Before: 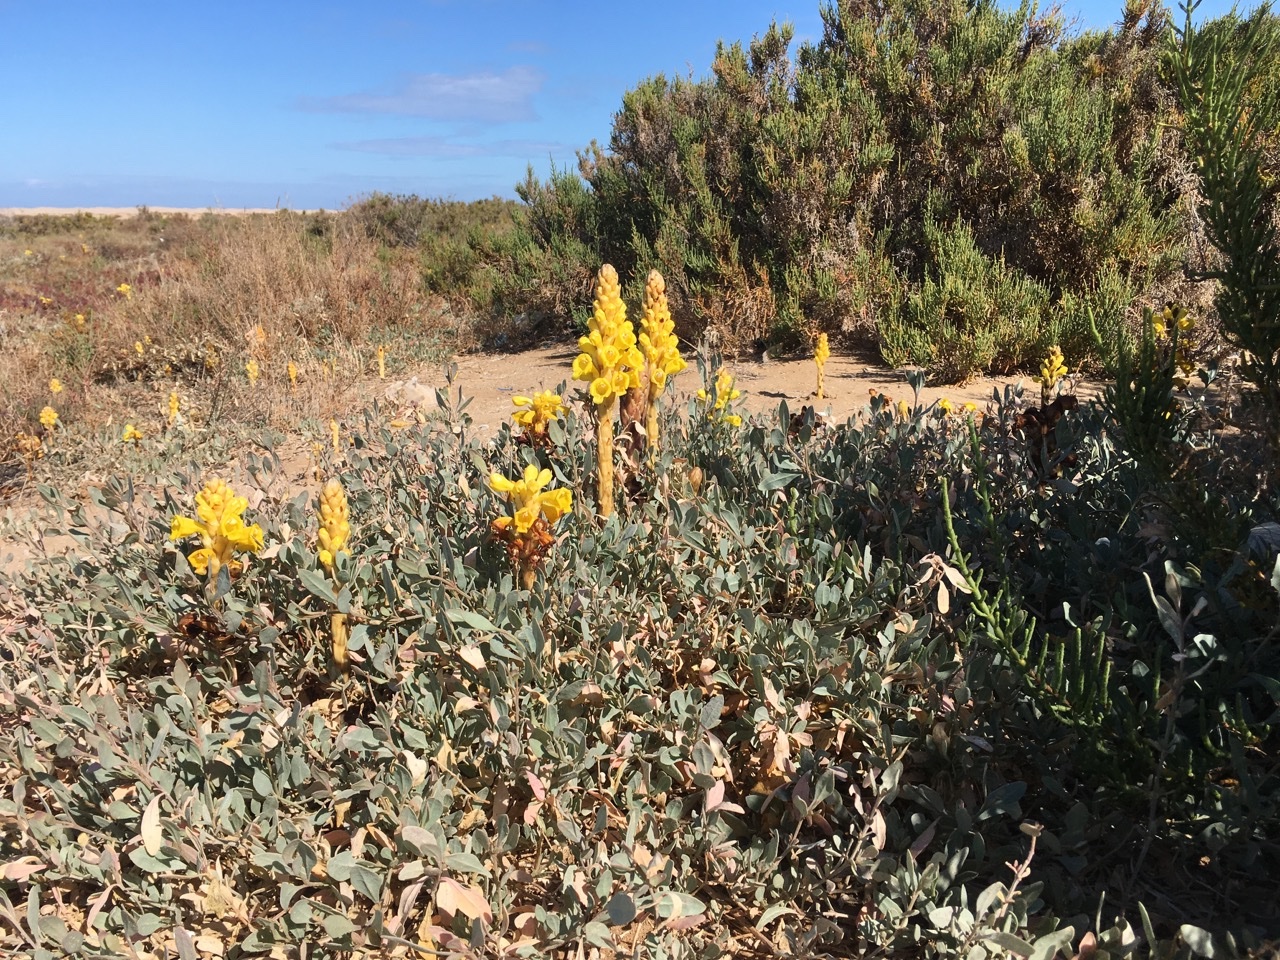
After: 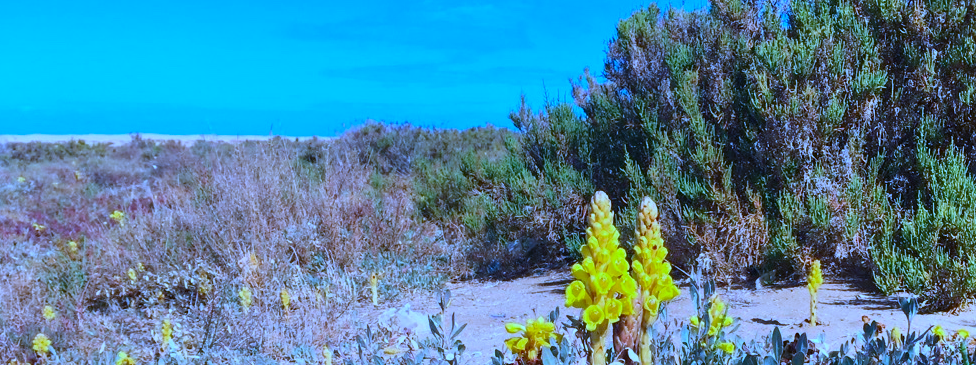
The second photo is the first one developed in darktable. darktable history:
color contrast: green-magenta contrast 1.69, blue-yellow contrast 1.49
crop: left 0.579%, top 7.627%, right 23.167%, bottom 54.275%
white balance: red 0.766, blue 1.537
